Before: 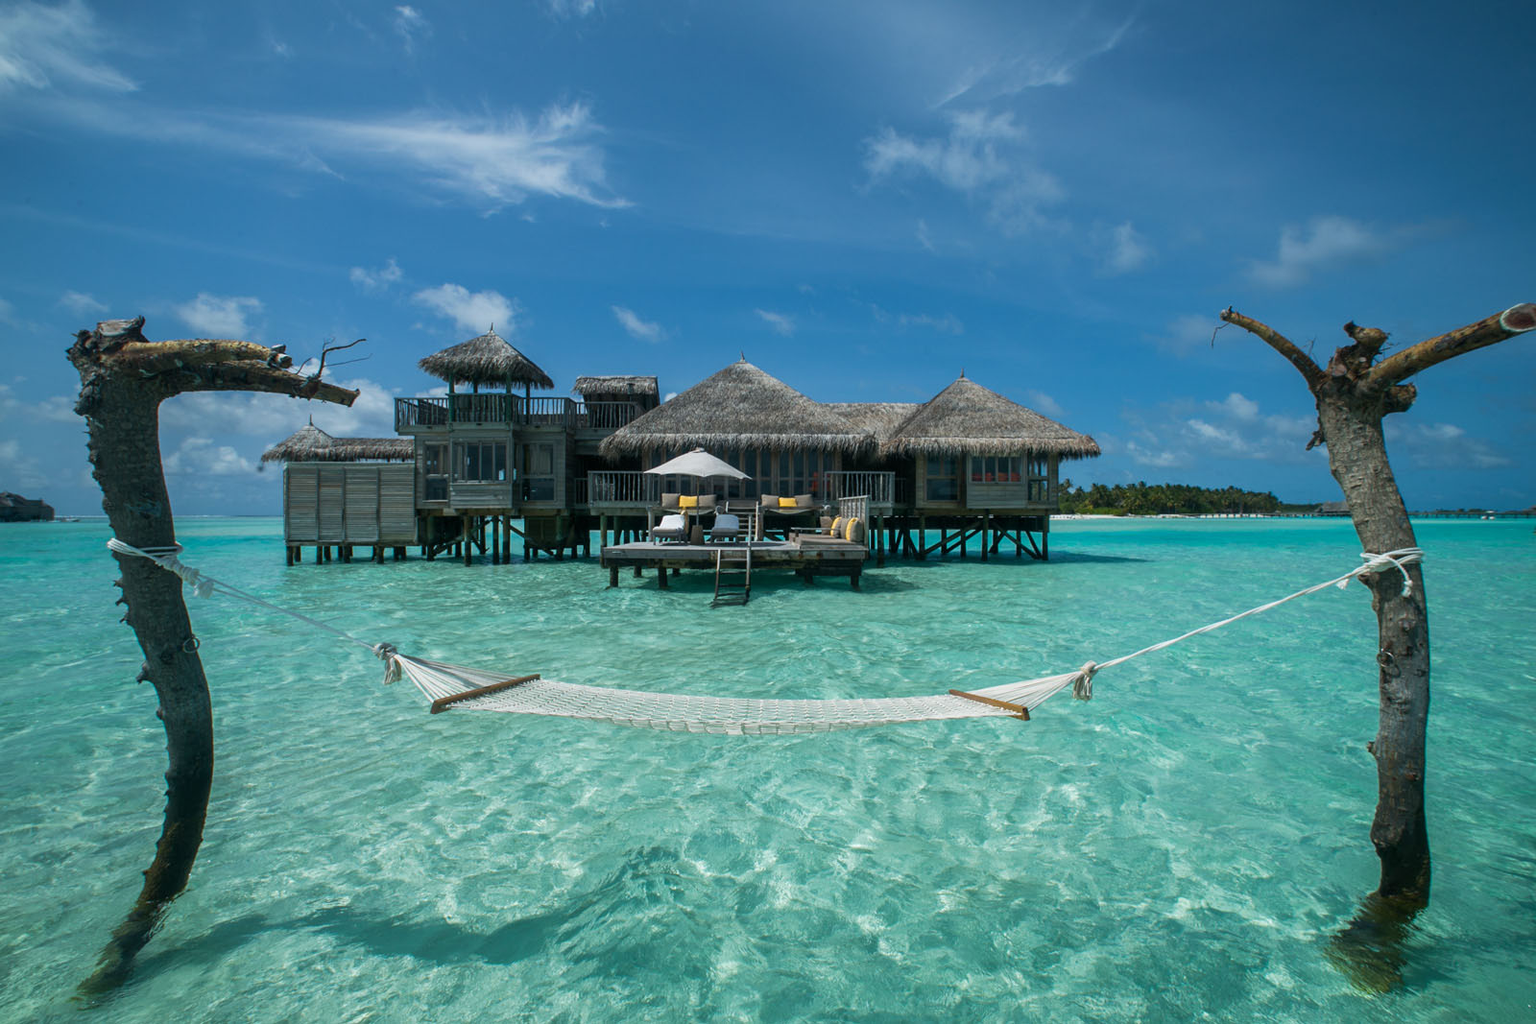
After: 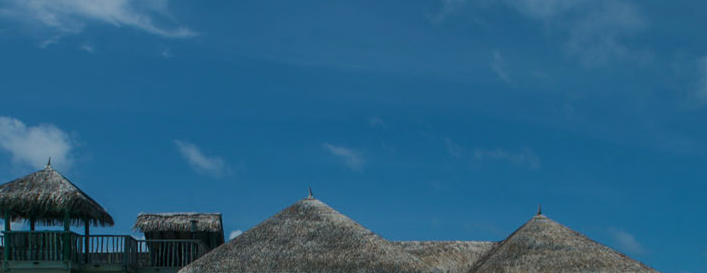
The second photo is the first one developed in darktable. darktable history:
exposure: black level correction 0, exposure -0.718 EV, compensate exposure bias true, compensate highlight preservation false
velvia: strength 29.35%
crop: left 28.979%, top 16.815%, right 26.831%, bottom 57.565%
